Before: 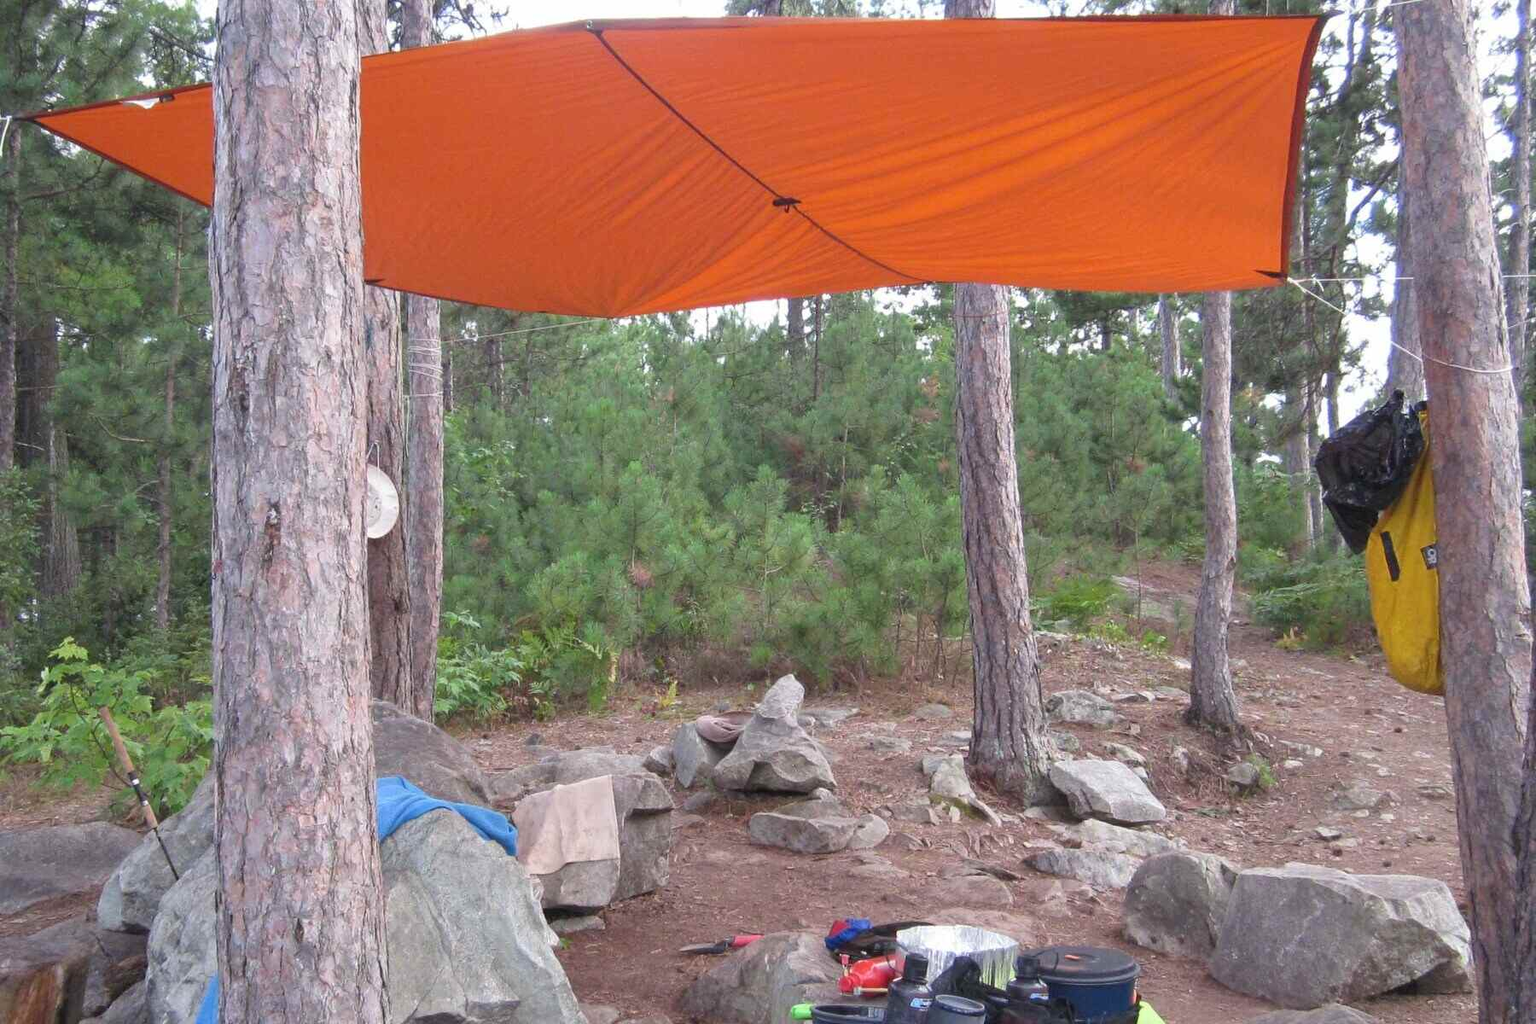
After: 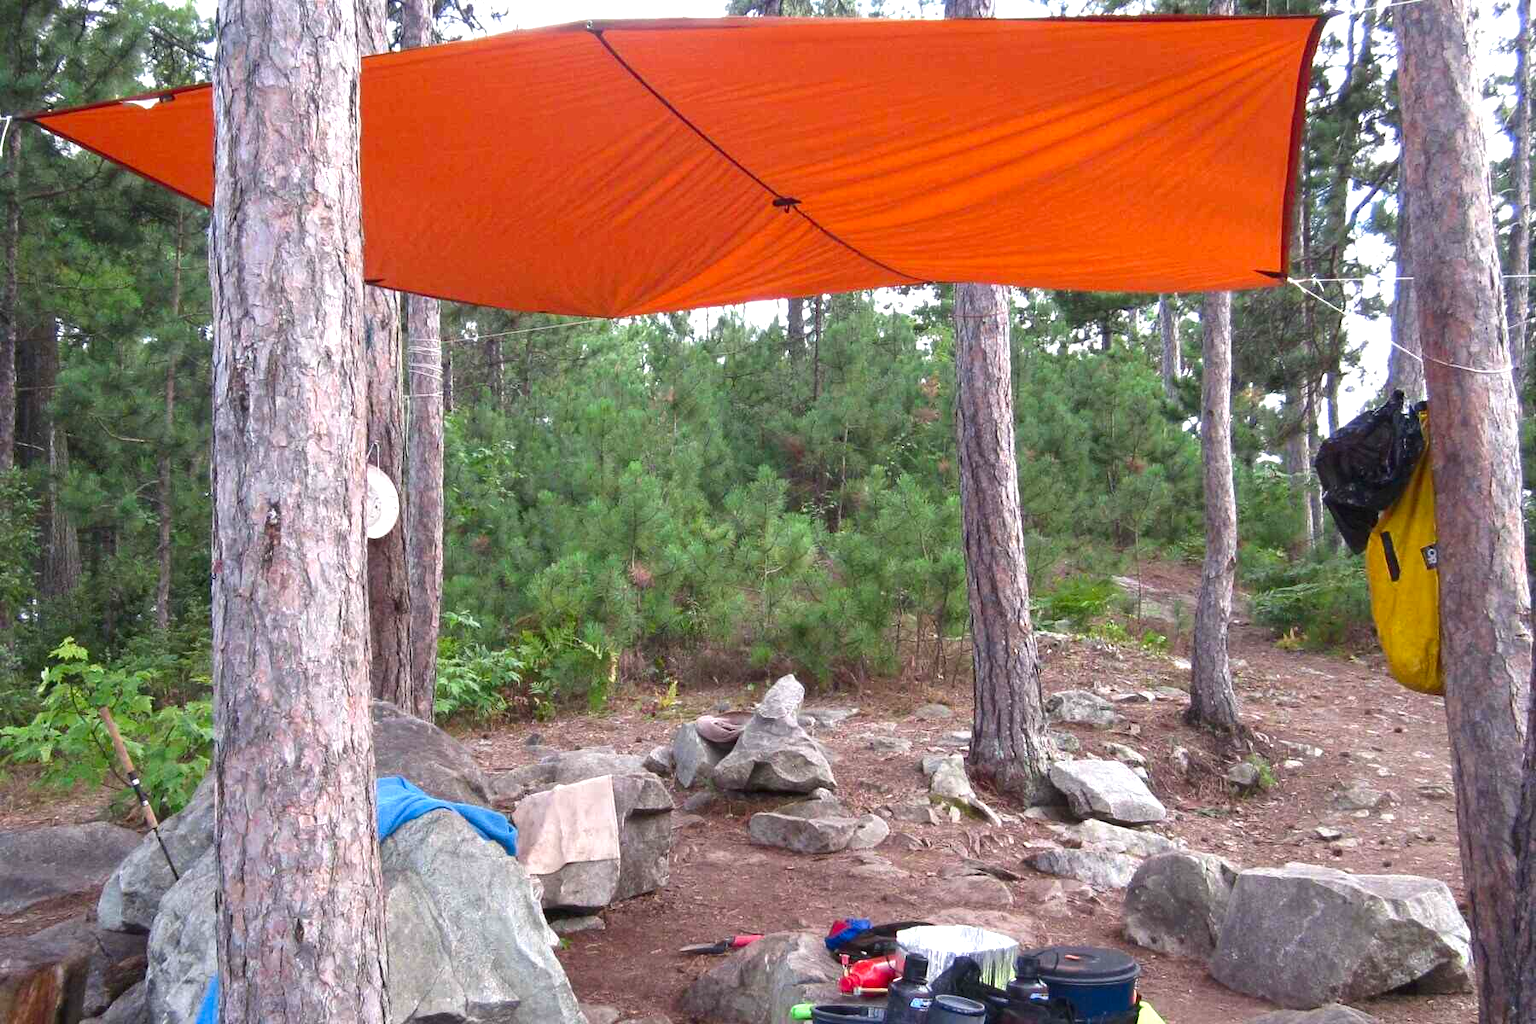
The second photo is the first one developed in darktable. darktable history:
contrast brightness saturation: contrast 0.07, brightness -0.154, saturation 0.117
exposure: black level correction 0.001, exposure 0.499 EV, compensate exposure bias true, compensate highlight preservation false
